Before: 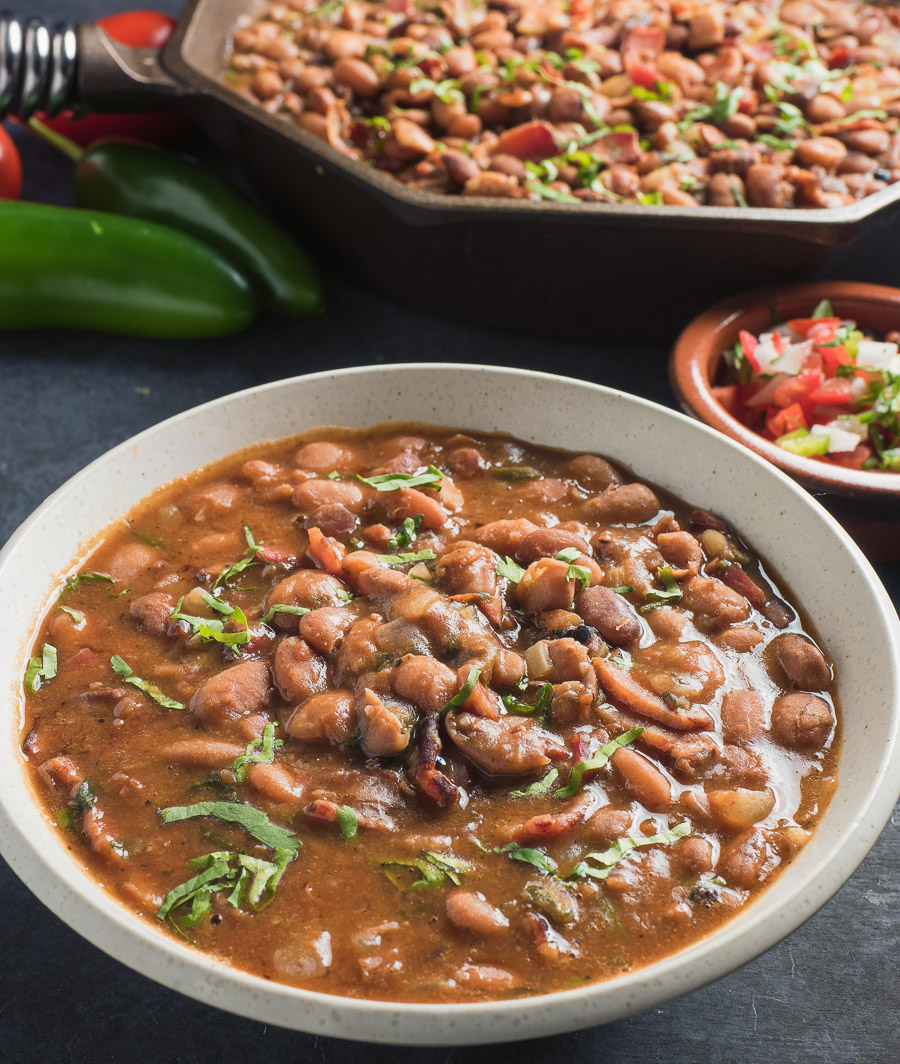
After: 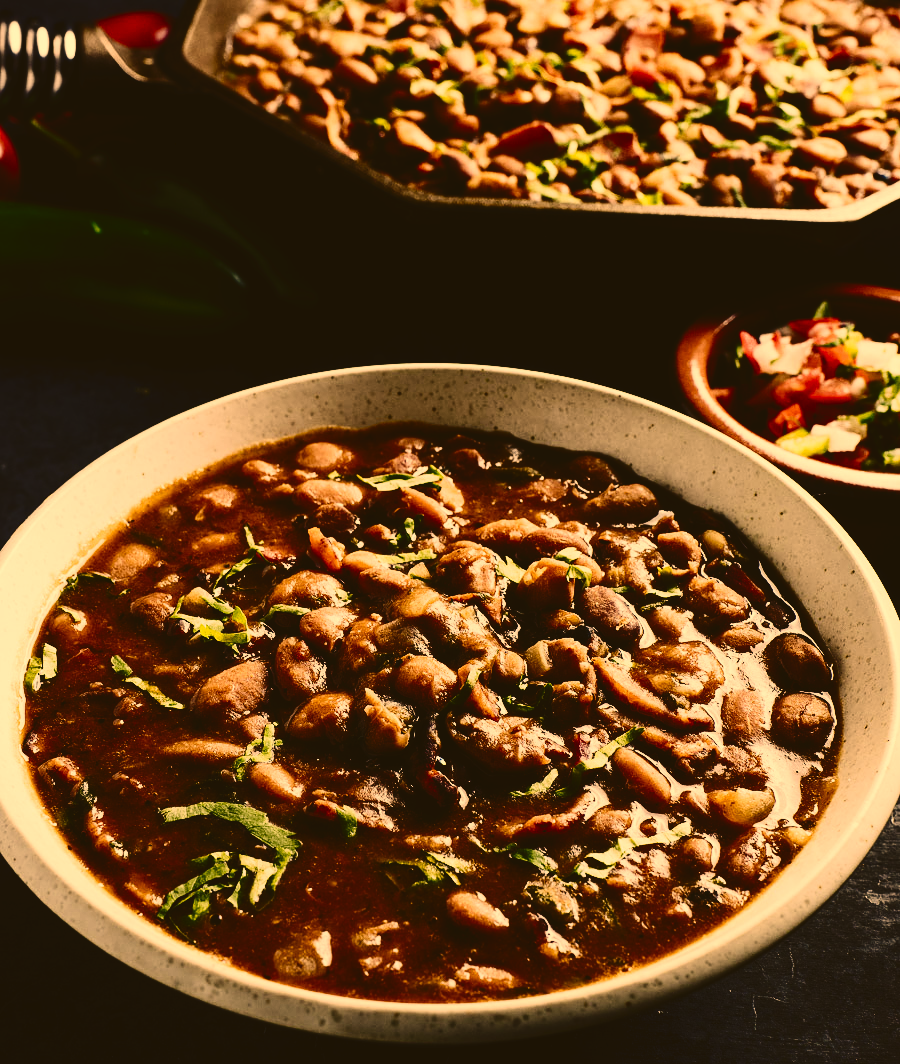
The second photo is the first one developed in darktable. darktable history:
color correction: highlights a* 18.36, highlights b* 36.01, shadows a* 1.68, shadows b* 6.33, saturation 1.01
tone curve: curves: ch0 [(0, 0) (0.003, 0.068) (0.011, 0.068) (0.025, 0.068) (0.044, 0.068) (0.069, 0.072) (0.1, 0.072) (0.136, 0.077) (0.177, 0.095) (0.224, 0.126) (0.277, 0.2) (0.335, 0.3) (0.399, 0.407) (0.468, 0.52) (0.543, 0.624) (0.623, 0.721) (0.709, 0.811) (0.801, 0.88) (0.898, 0.942) (1, 1)], preserve colors none
color balance rgb: highlights gain › luminance 5.973%, highlights gain › chroma 2.534%, highlights gain › hue 89.27°, perceptual saturation grading › global saturation 20%, perceptual saturation grading › highlights -50.036%, perceptual saturation grading › shadows 30.069%, perceptual brilliance grading › highlights 2.305%, perceptual brilliance grading › mid-tones -49.698%, perceptual brilliance grading › shadows -50.188%, global vibrance 10.002%
